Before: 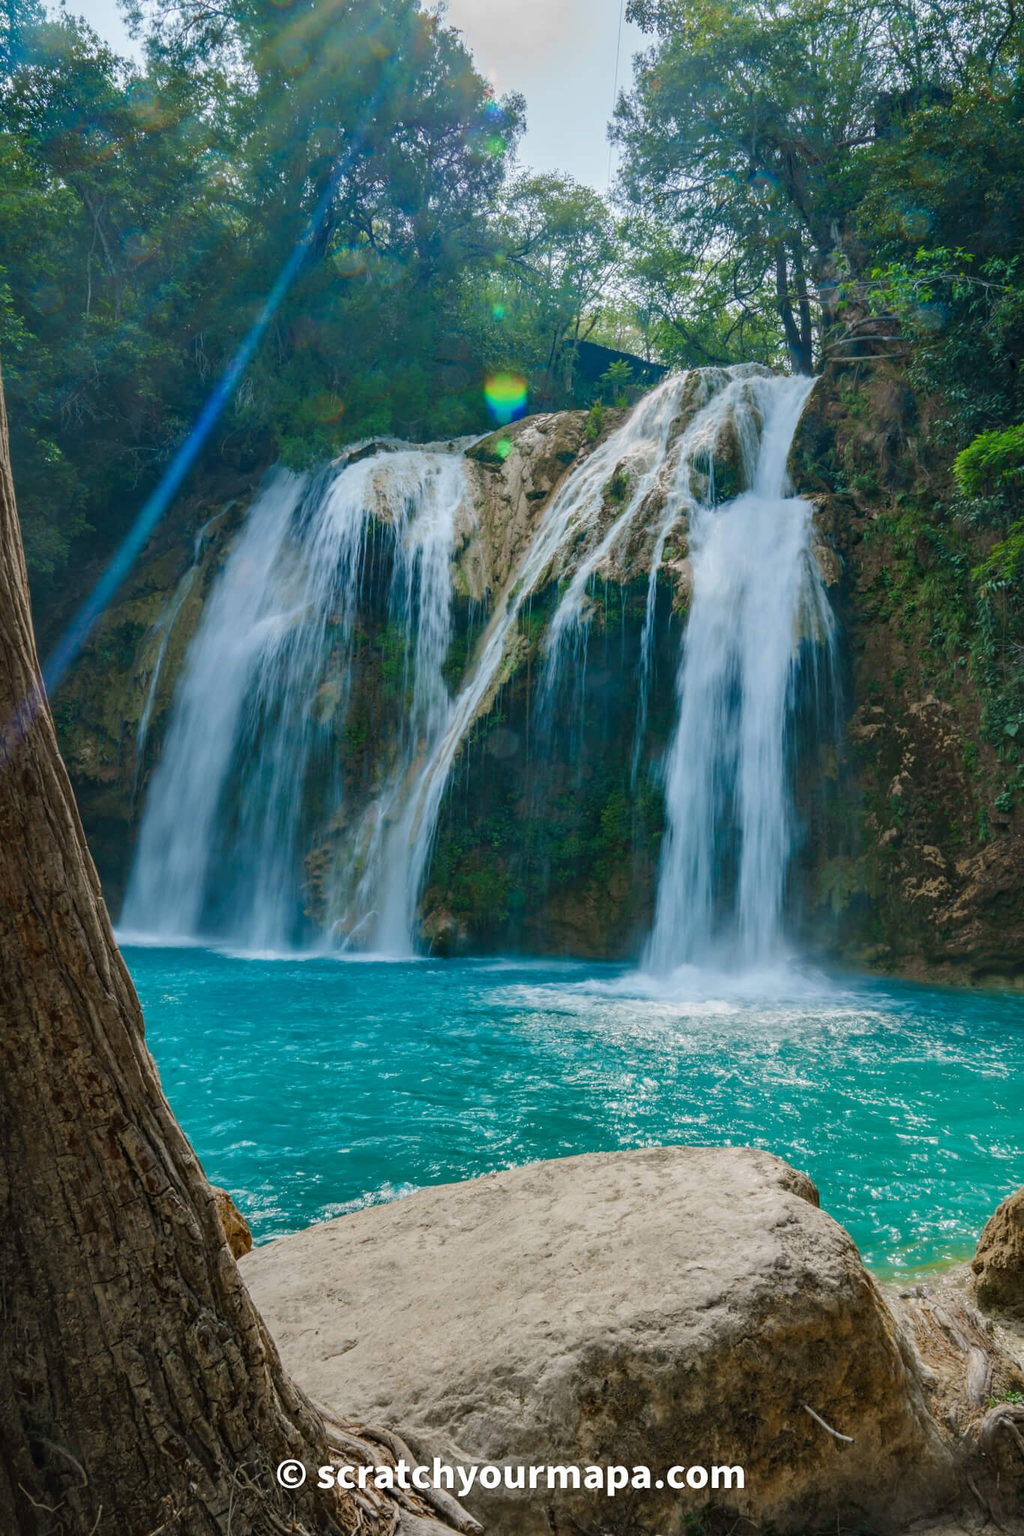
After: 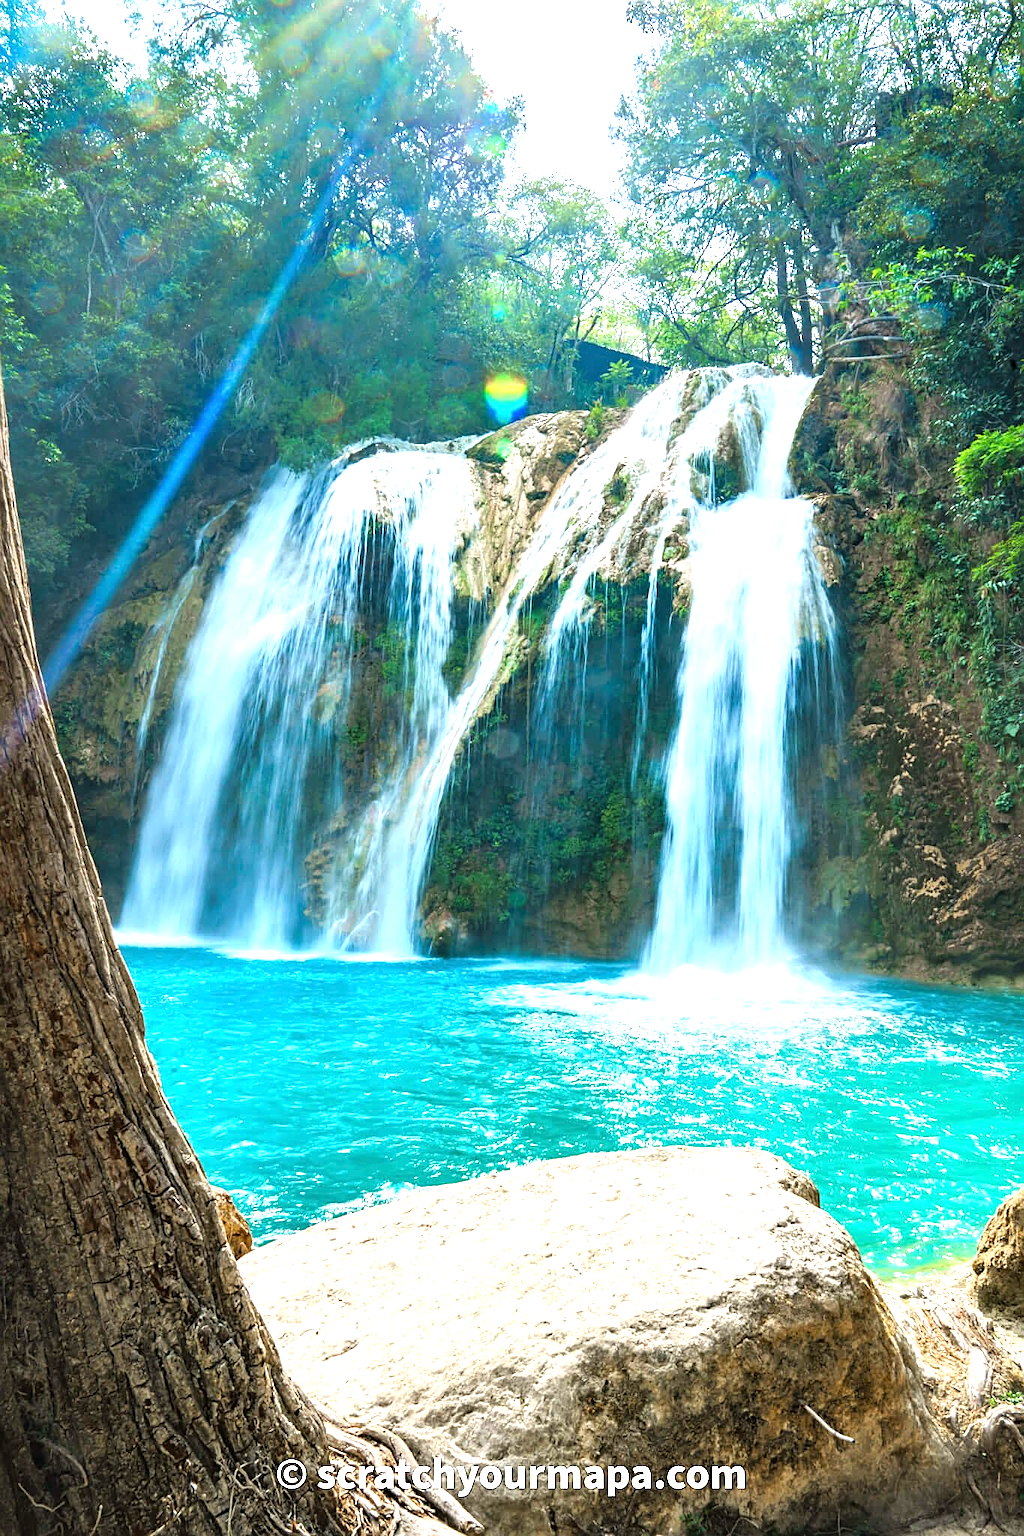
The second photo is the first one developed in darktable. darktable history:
exposure: black level correction 0, exposure 1 EV, compensate exposure bias true, compensate highlight preservation false
sharpen: on, module defaults
tone equalizer: -8 EV -0.789 EV, -7 EV -0.675 EV, -6 EV -0.629 EV, -5 EV -0.422 EV, -3 EV 0.396 EV, -2 EV 0.6 EV, -1 EV 0.675 EV, +0 EV 0.74 EV
